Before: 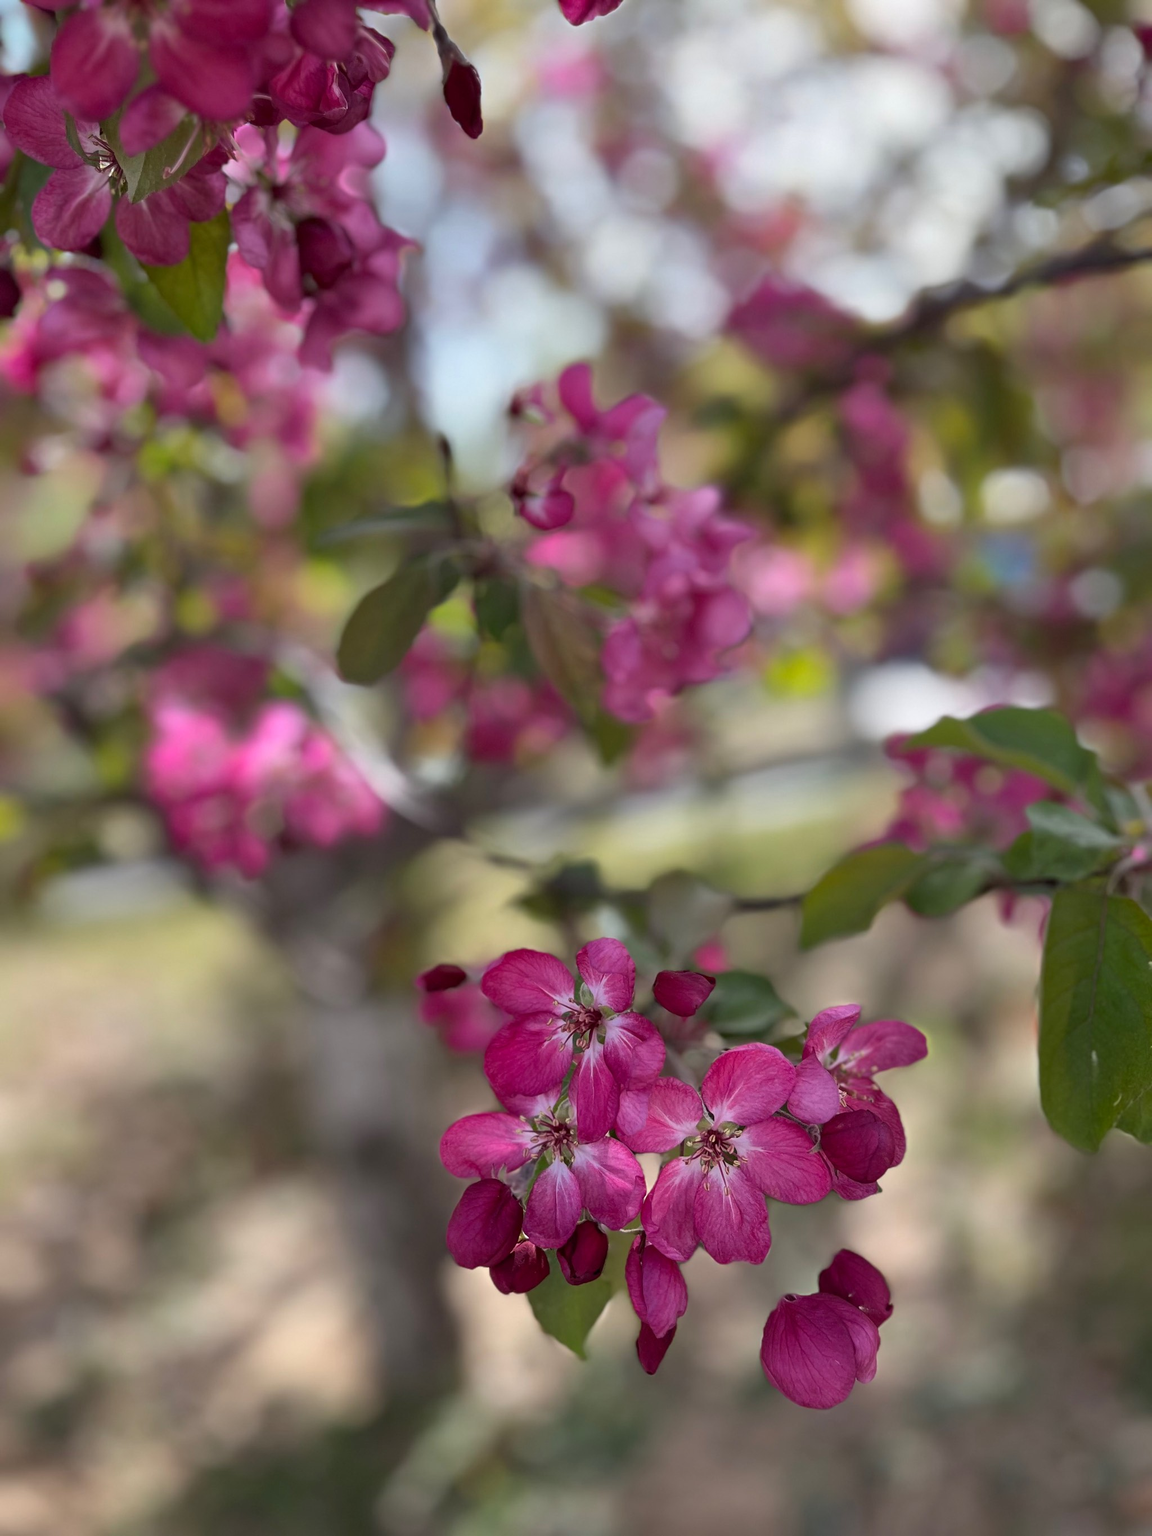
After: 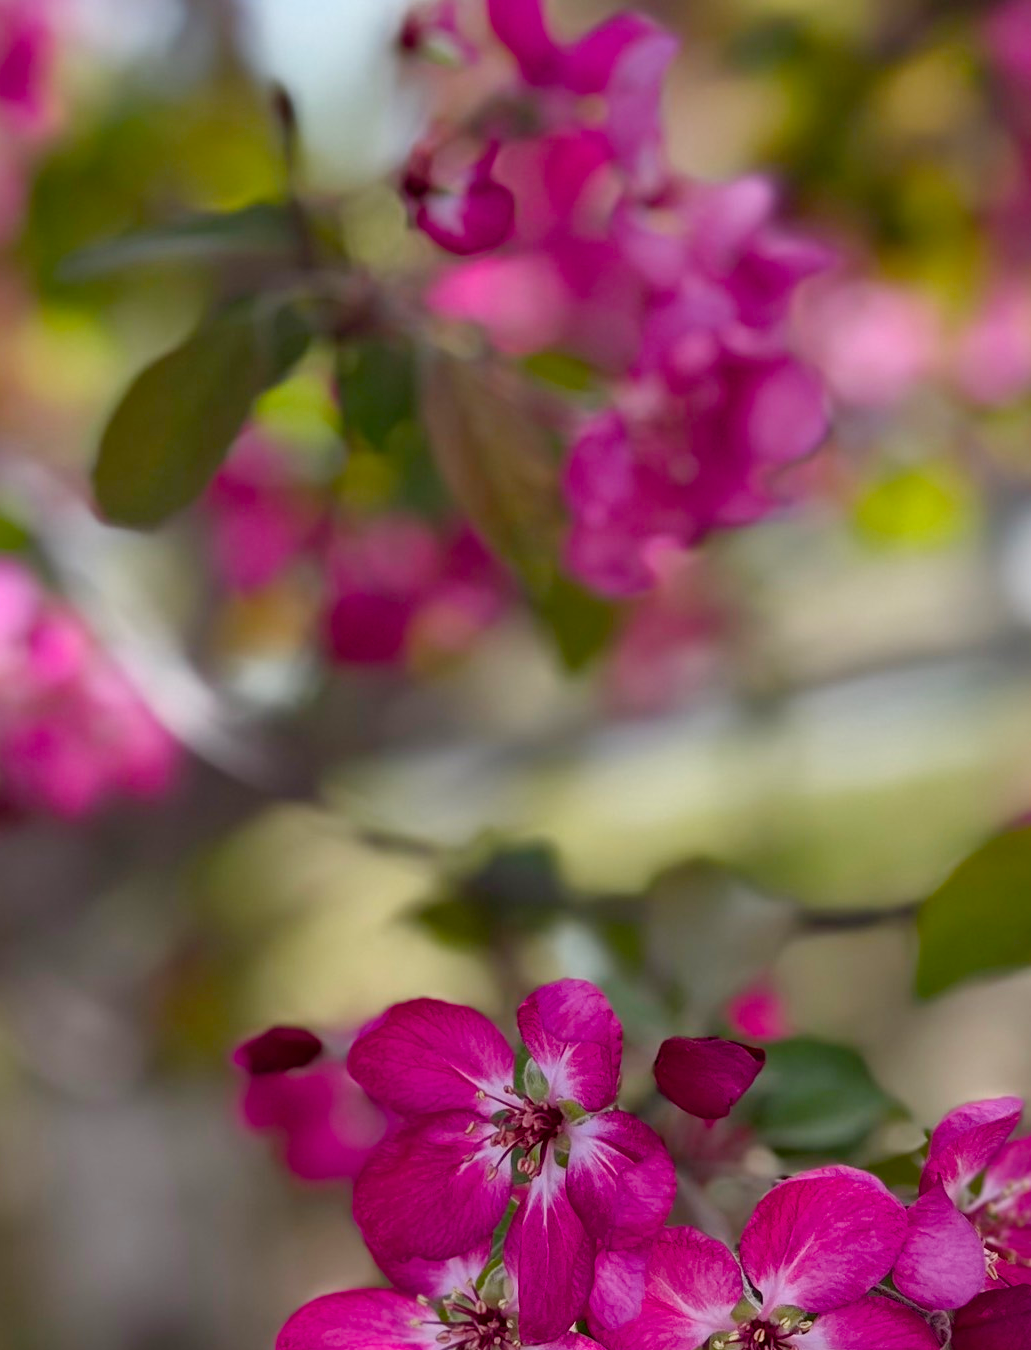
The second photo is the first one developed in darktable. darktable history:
color balance rgb: perceptual saturation grading › global saturation 26.313%, perceptual saturation grading › highlights -28.255%, perceptual saturation grading › mid-tones 15.355%, perceptual saturation grading › shadows 33.417%
crop: left 24.798%, top 25.221%, right 24.844%, bottom 25.299%
